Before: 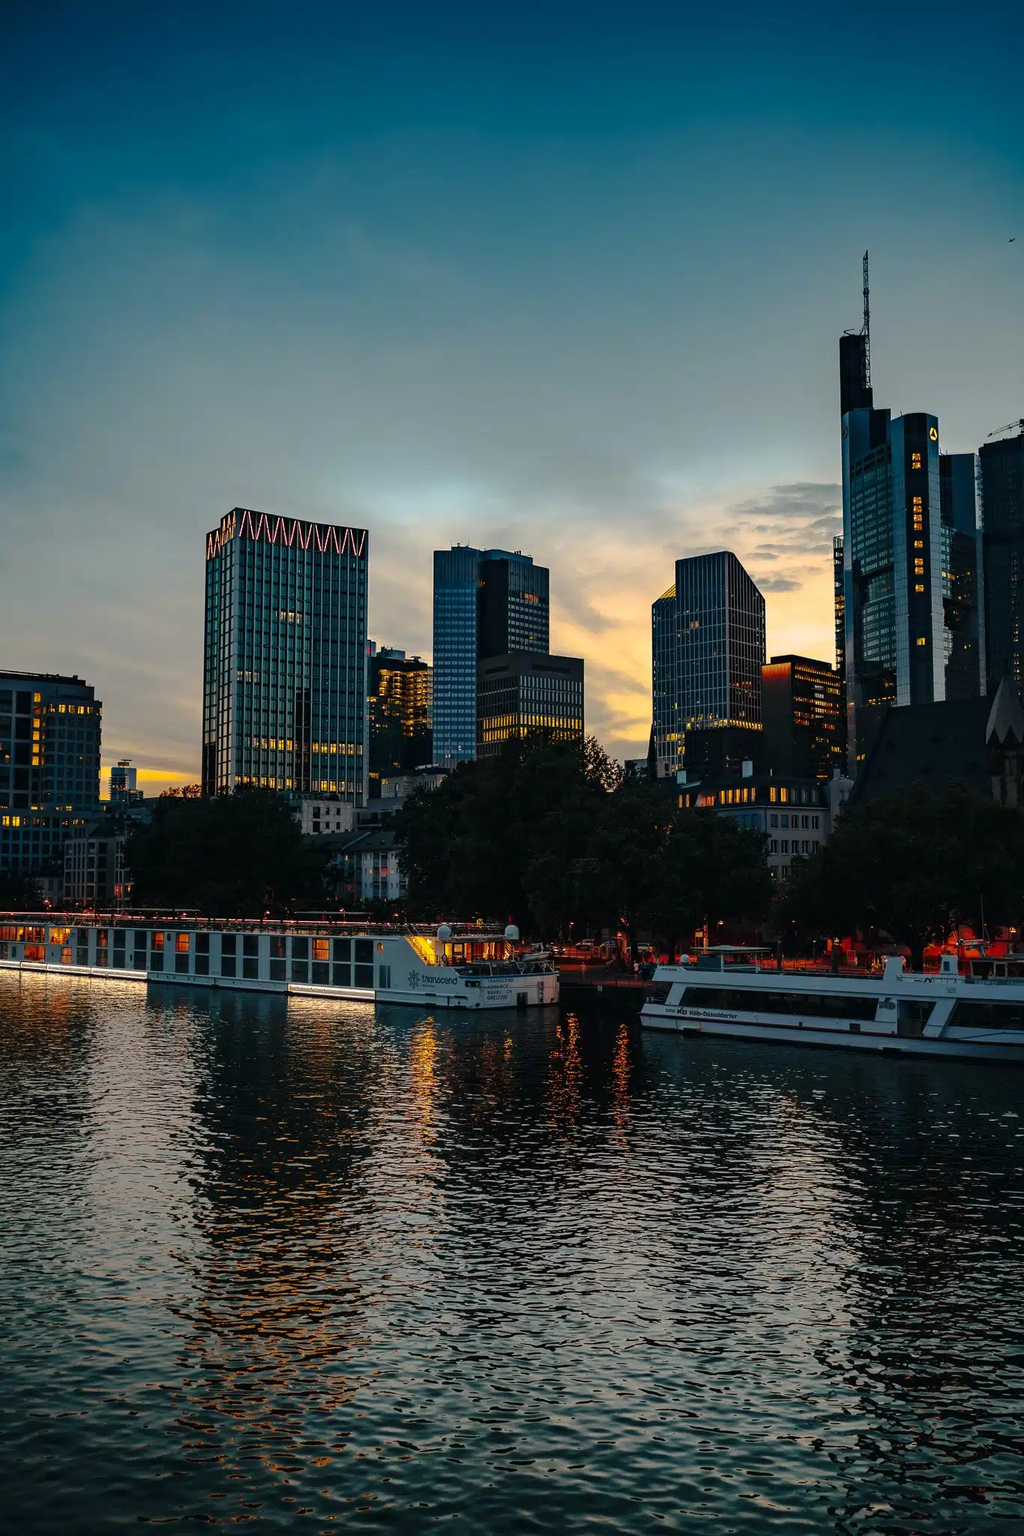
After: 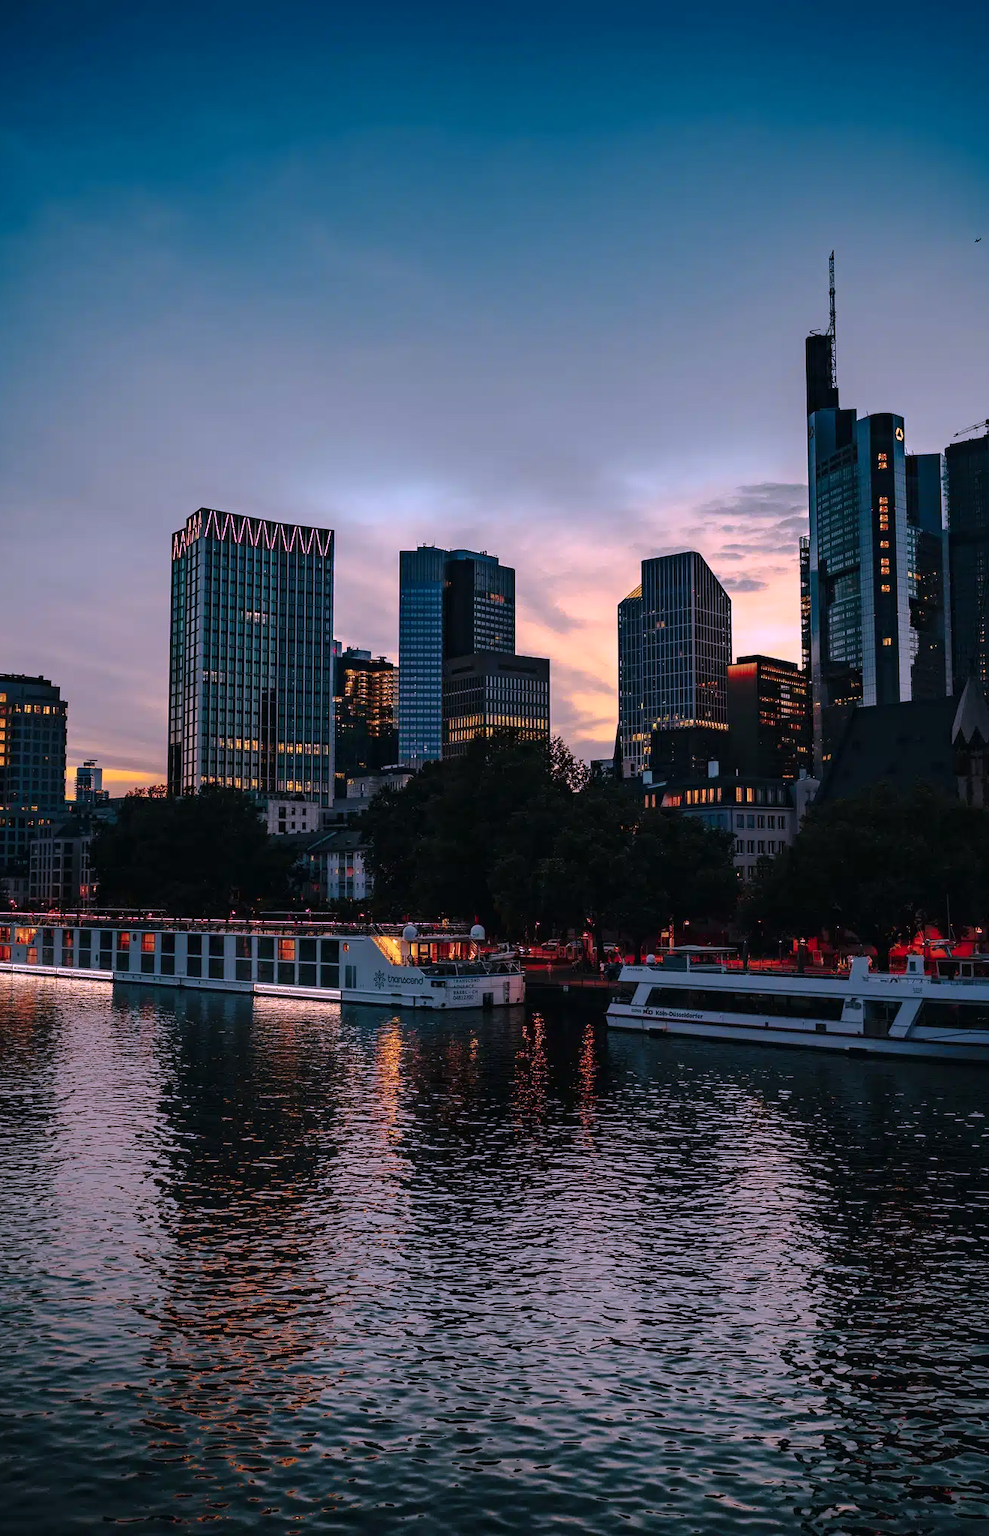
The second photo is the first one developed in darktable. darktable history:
crop and rotate: left 3.428%
color correction: highlights a* 15.24, highlights b* -24.3
